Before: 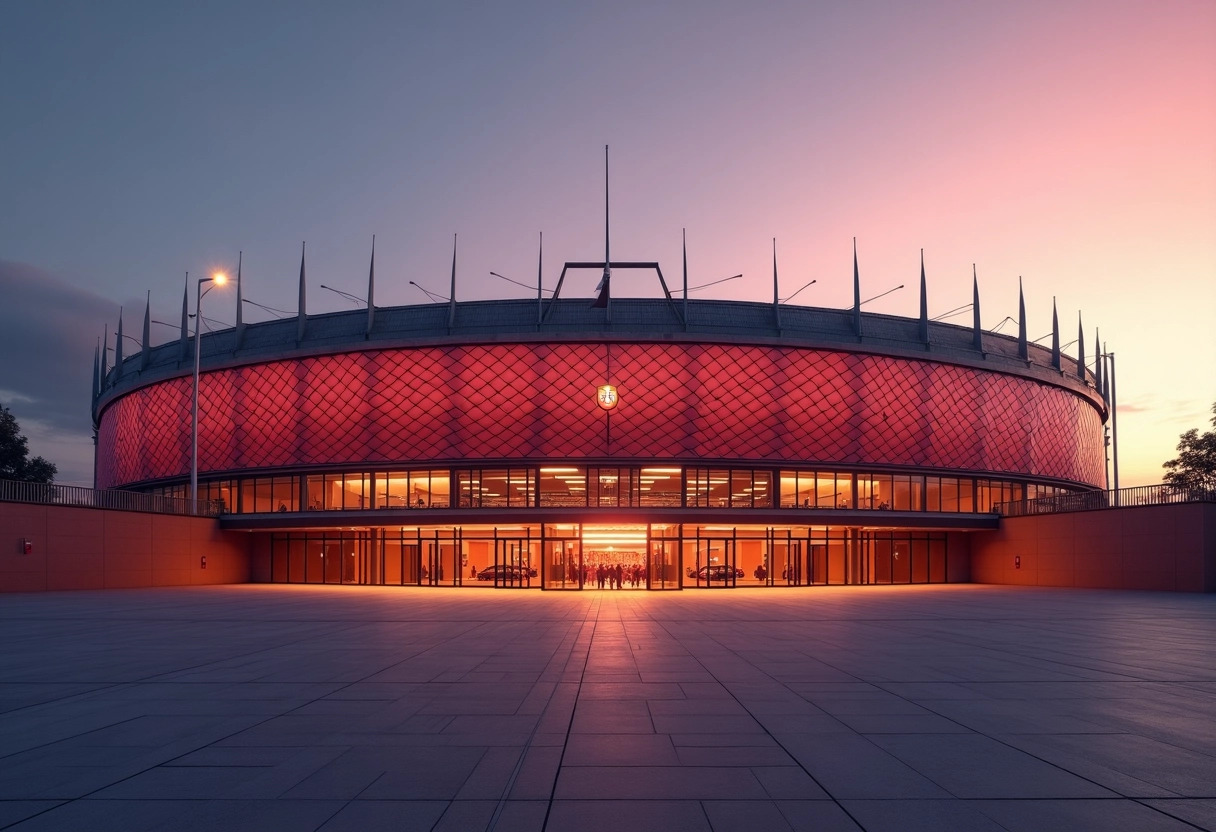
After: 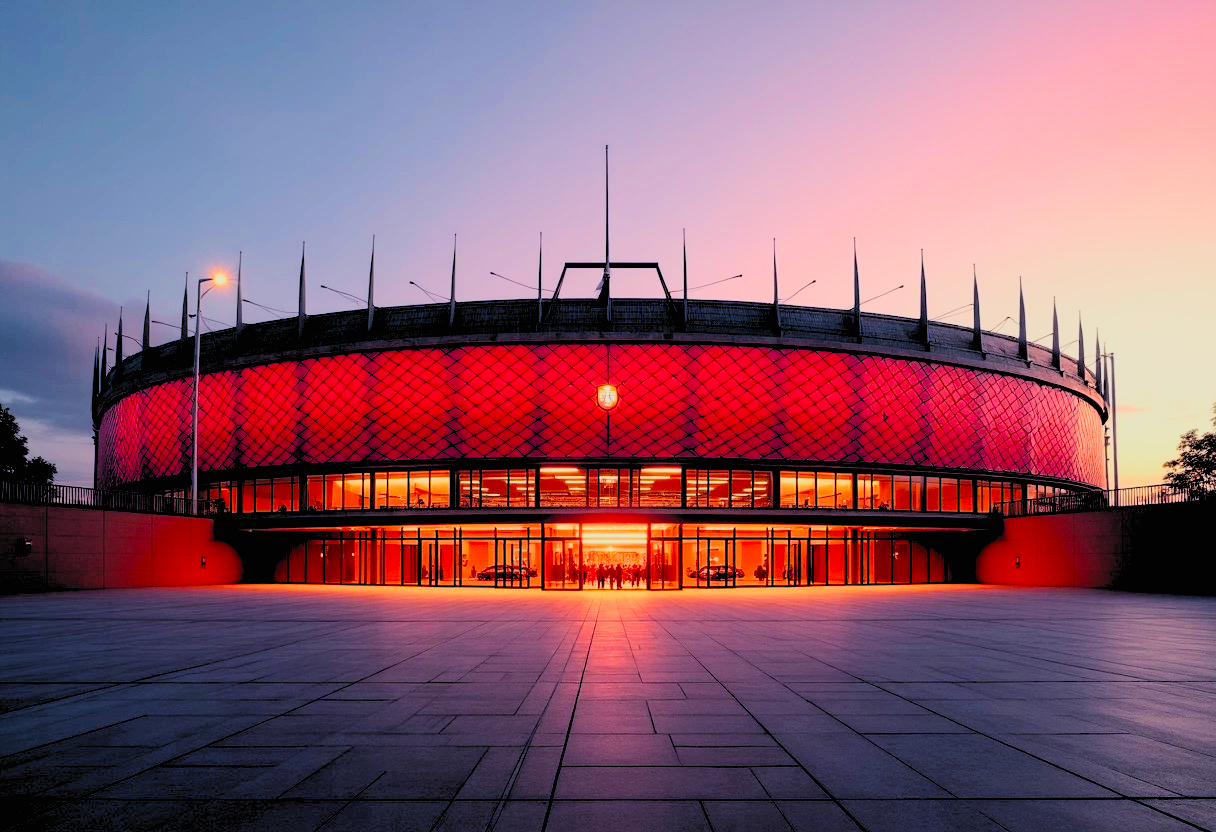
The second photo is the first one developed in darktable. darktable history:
exposure: black level correction 0, exposure 0.7 EV, compensate exposure bias true, compensate highlight preservation false
rgb levels: levels [[0.034, 0.472, 0.904], [0, 0.5, 1], [0, 0.5, 1]]
filmic rgb: white relative exposure 8 EV, threshold 3 EV, hardness 2.44, latitude 10.07%, contrast 0.72, highlights saturation mix 10%, shadows ↔ highlights balance 1.38%, color science v4 (2020), enable highlight reconstruction true
contrast brightness saturation: contrast 0.2, brightness 0.16, saturation 0.22
